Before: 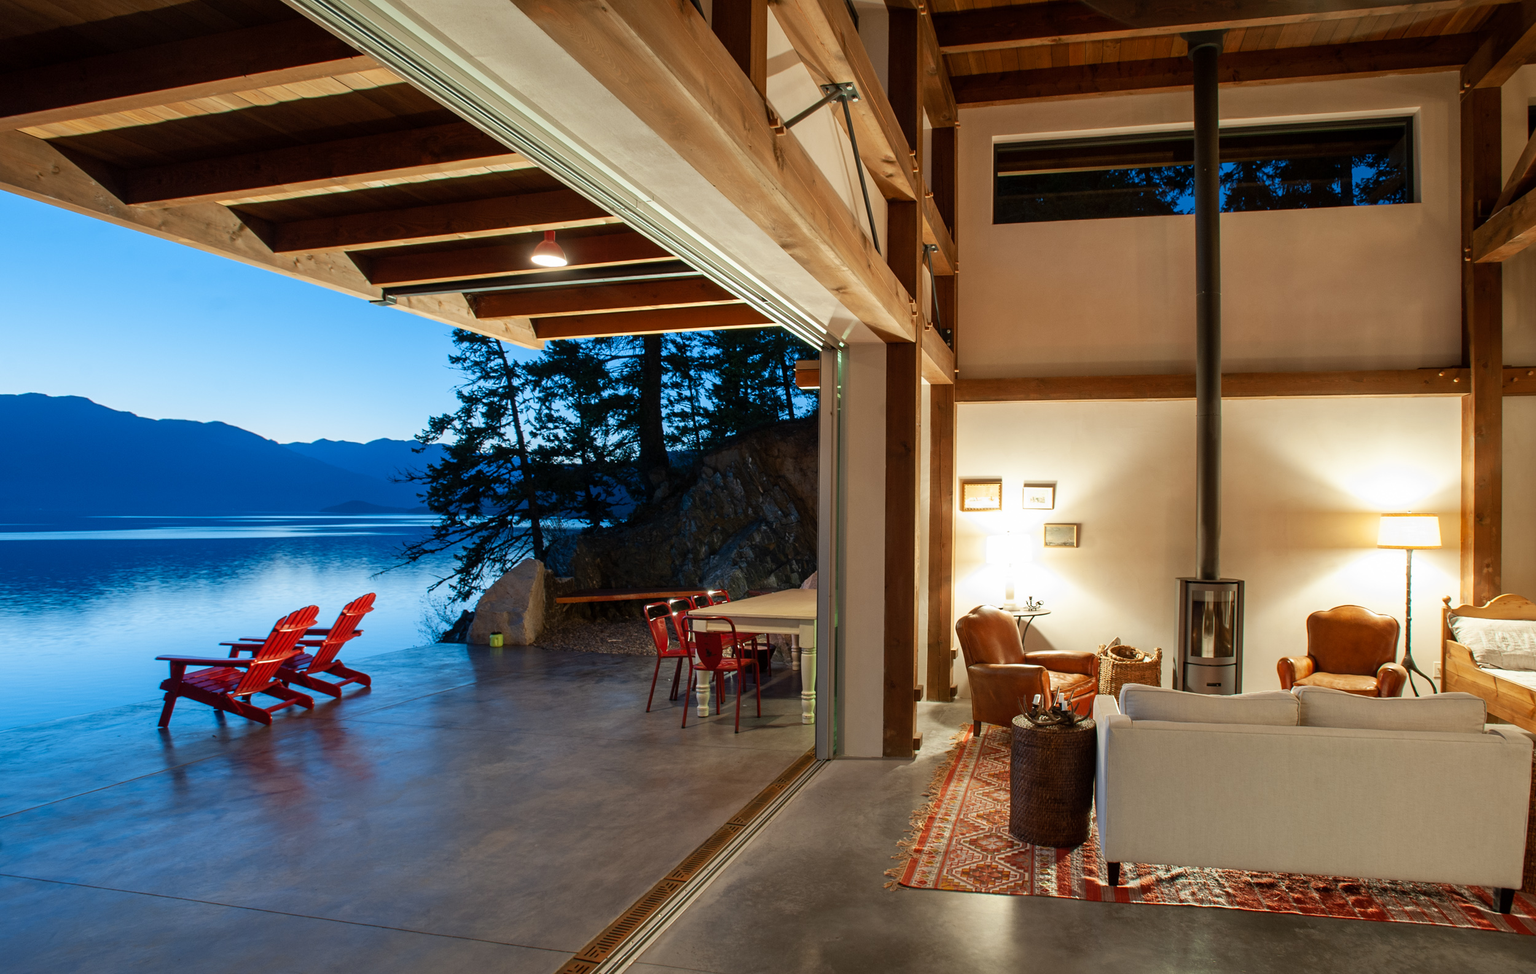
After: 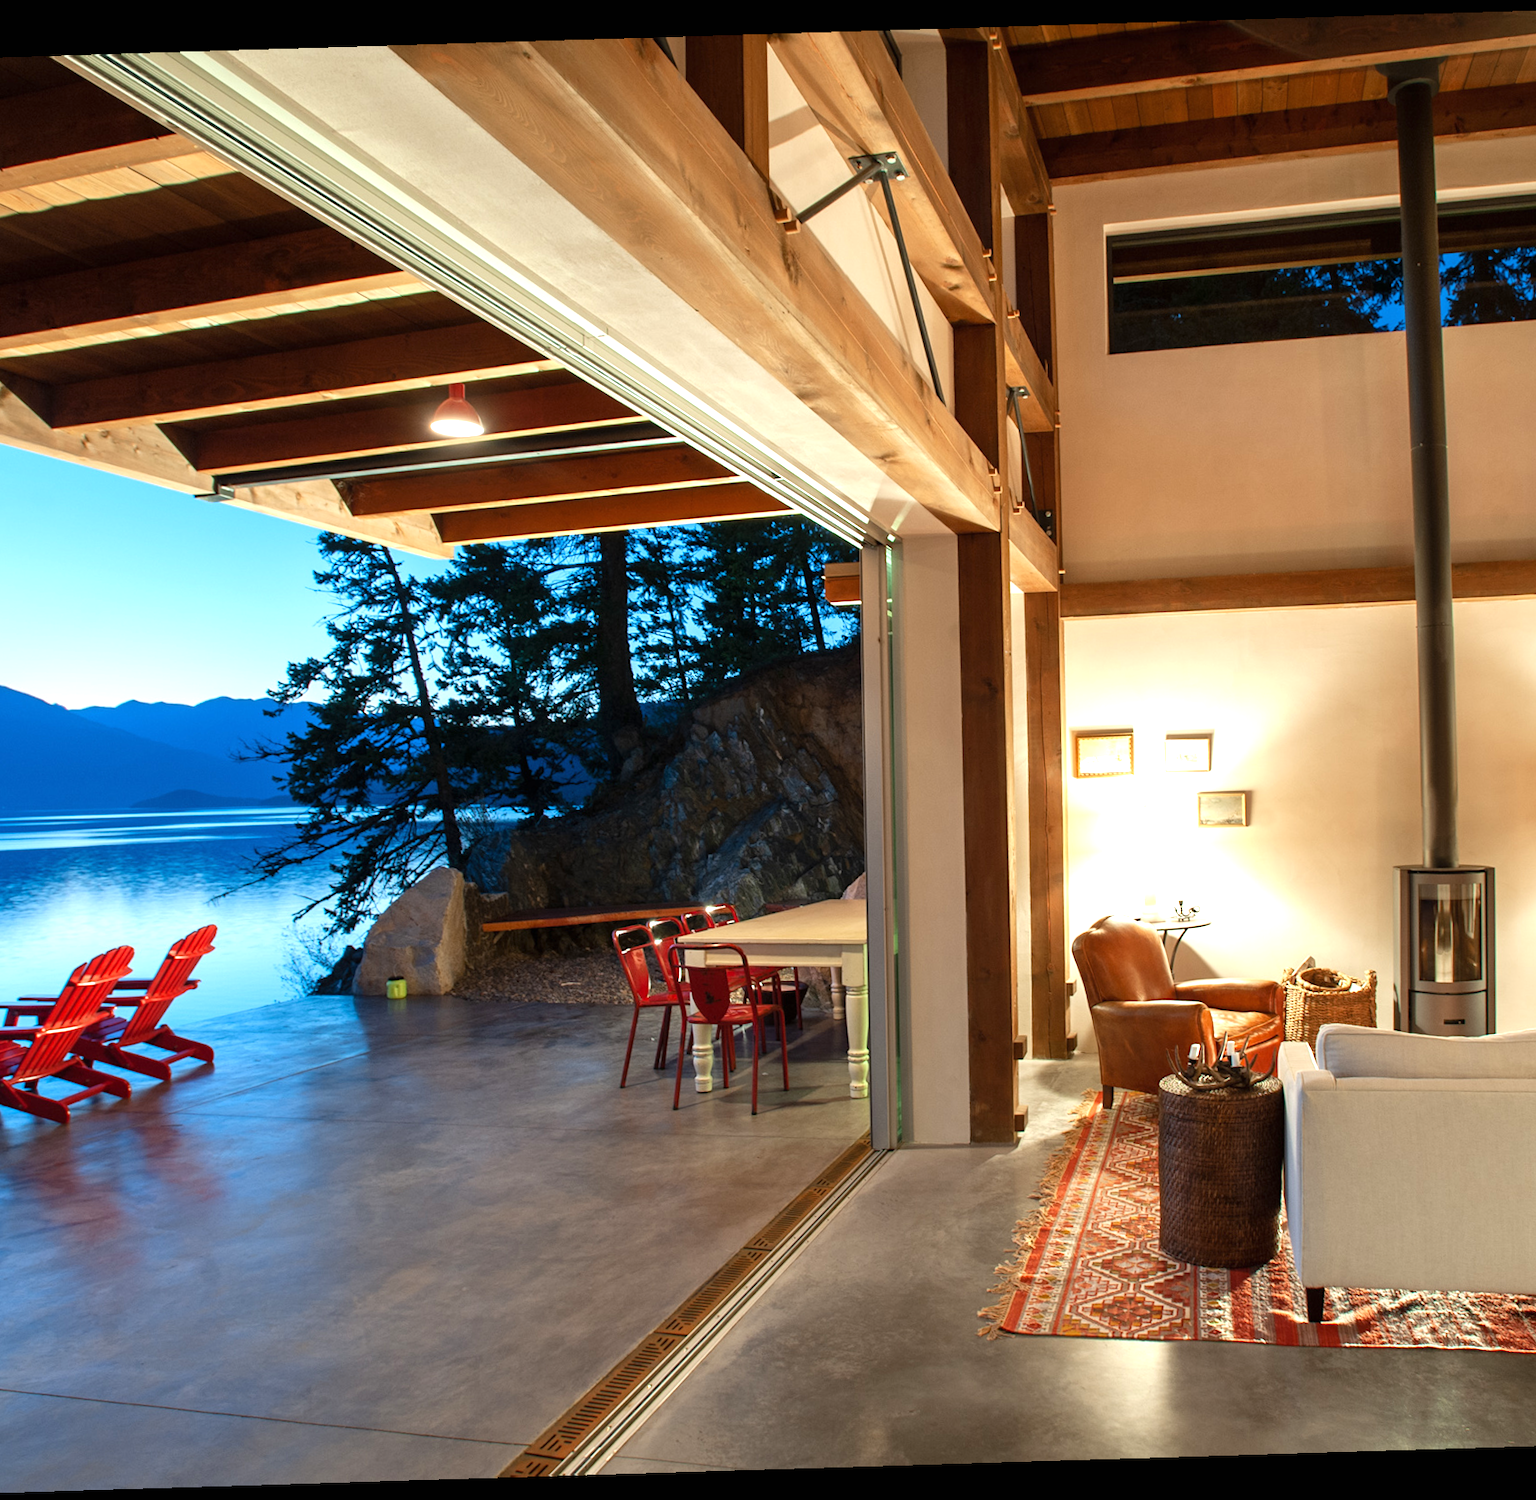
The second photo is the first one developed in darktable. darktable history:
rotate and perspective: rotation -1.75°, automatic cropping off
crop and rotate: left 15.754%, right 17.579%
exposure: black level correction 0, exposure 0.7 EV, compensate exposure bias true, compensate highlight preservation false
